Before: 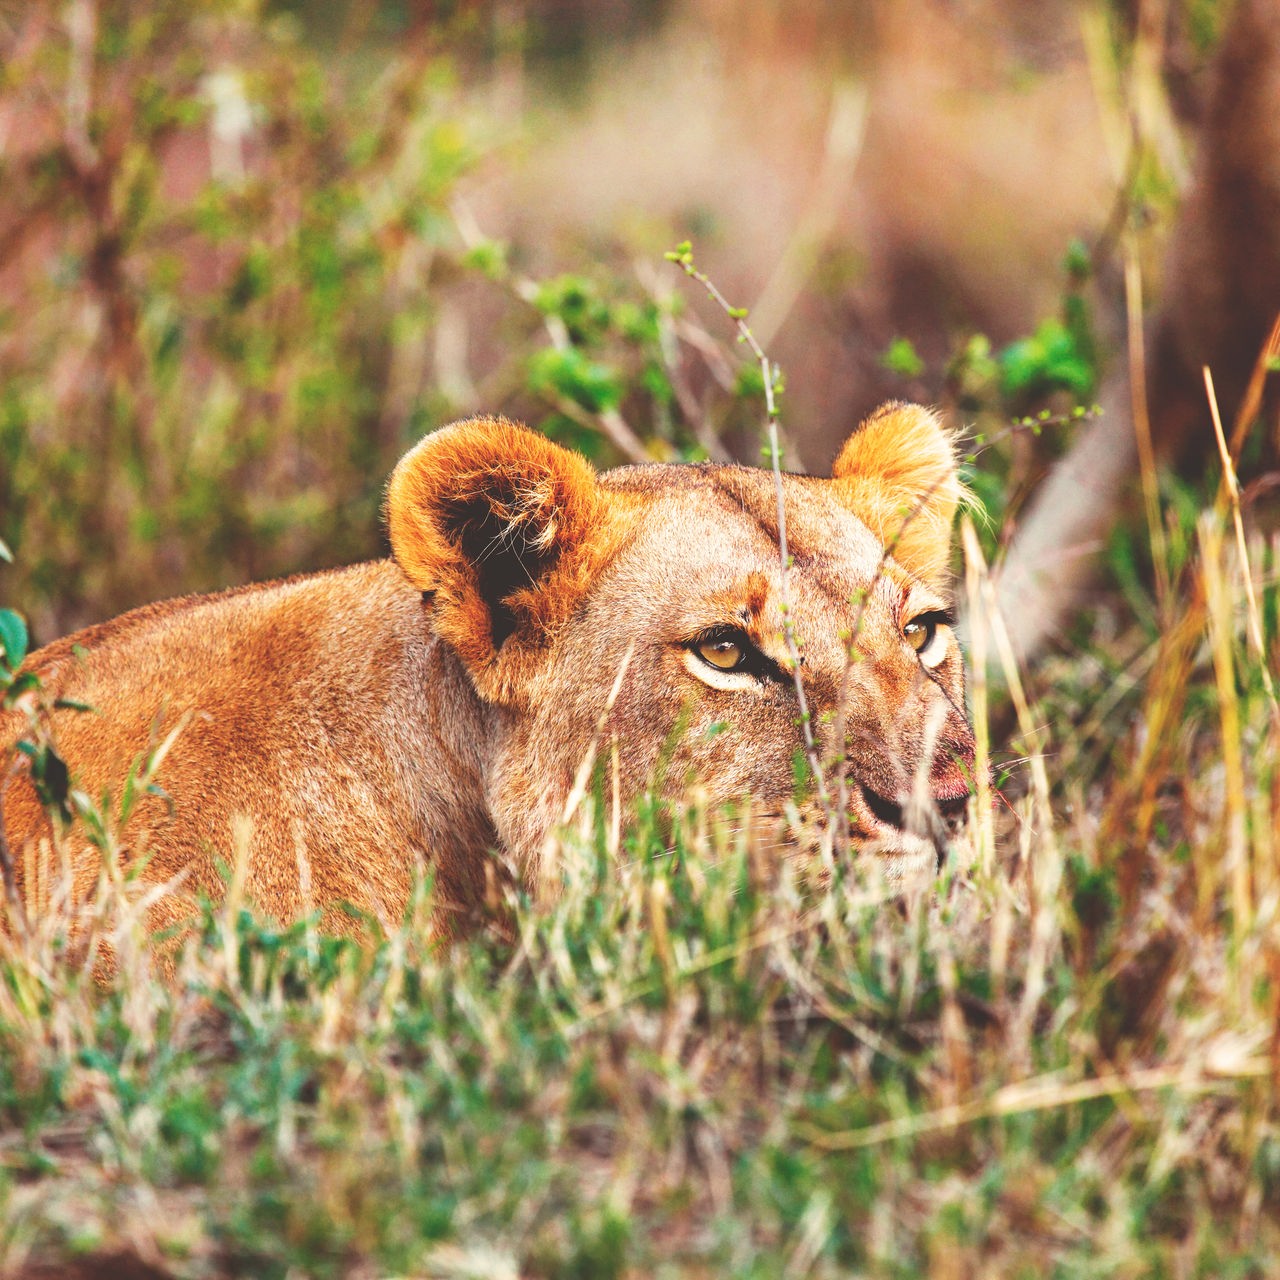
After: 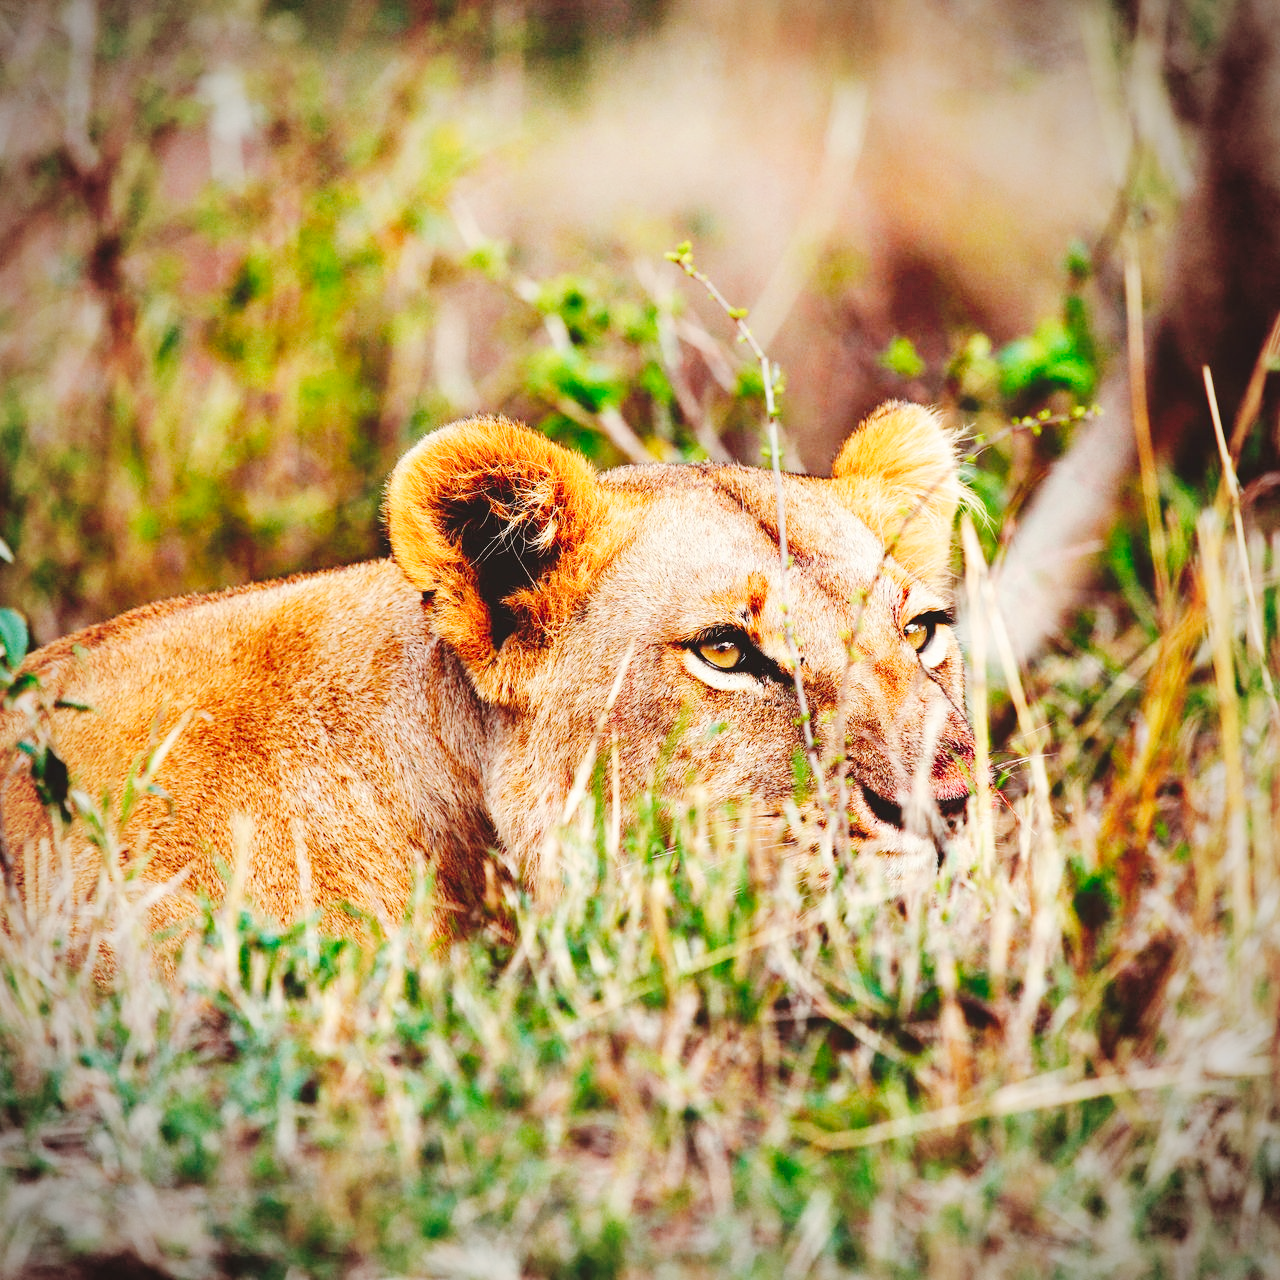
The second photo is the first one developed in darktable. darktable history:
tone curve: curves: ch0 [(0, 0) (0.003, 0.003) (0.011, 0.009) (0.025, 0.018) (0.044, 0.027) (0.069, 0.034) (0.1, 0.043) (0.136, 0.056) (0.177, 0.084) (0.224, 0.138) (0.277, 0.203) (0.335, 0.329) (0.399, 0.451) (0.468, 0.572) (0.543, 0.671) (0.623, 0.754) (0.709, 0.821) (0.801, 0.88) (0.898, 0.938) (1, 1)], preserve colors none
vignetting: unbound false
